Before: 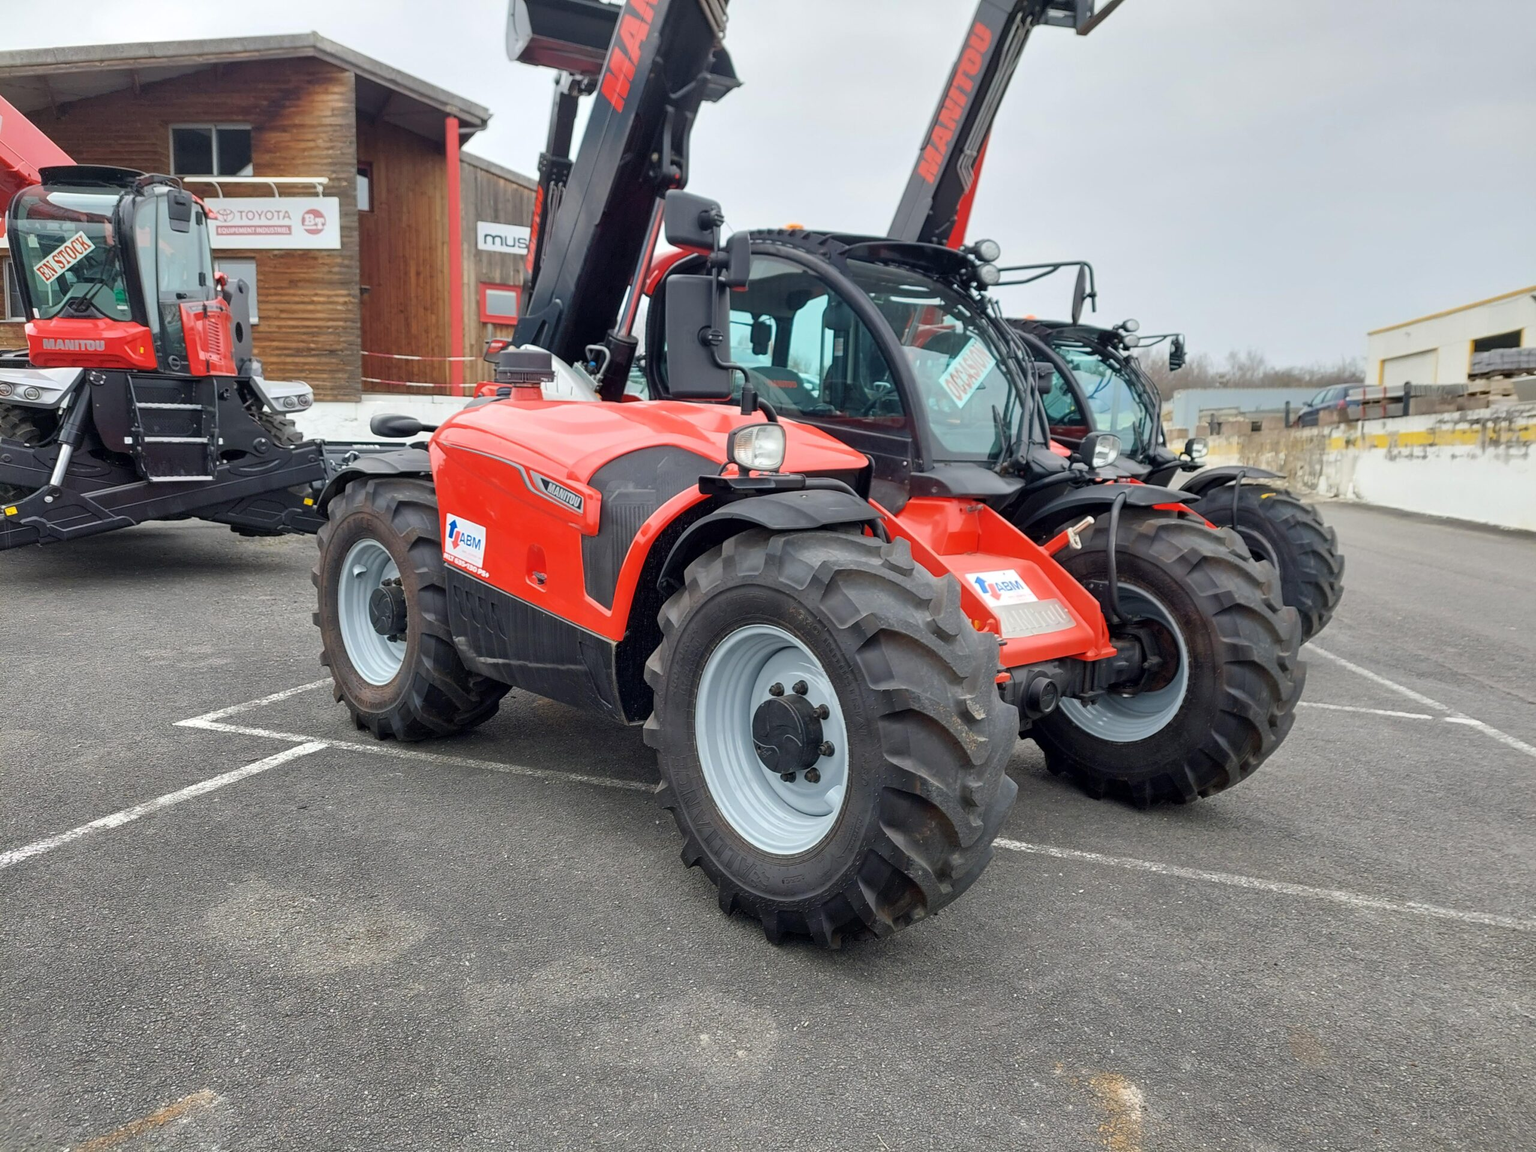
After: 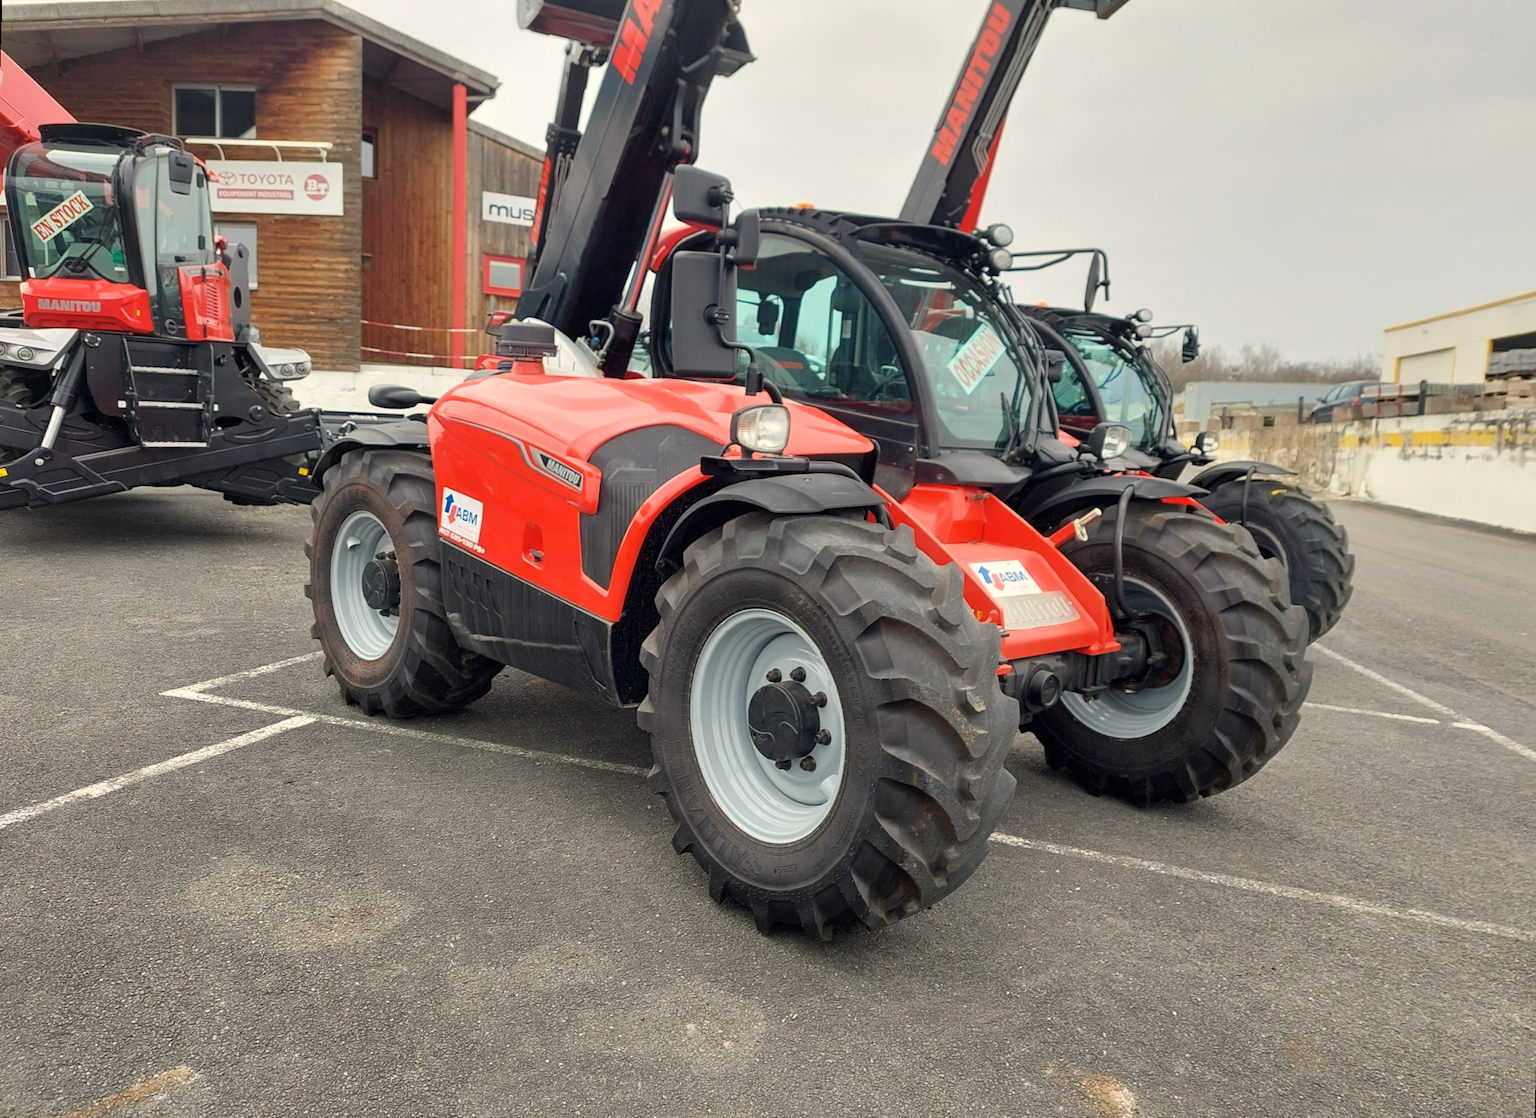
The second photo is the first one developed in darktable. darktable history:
white balance: red 1.045, blue 0.932
rotate and perspective: rotation 1.57°, crop left 0.018, crop right 0.982, crop top 0.039, crop bottom 0.961
